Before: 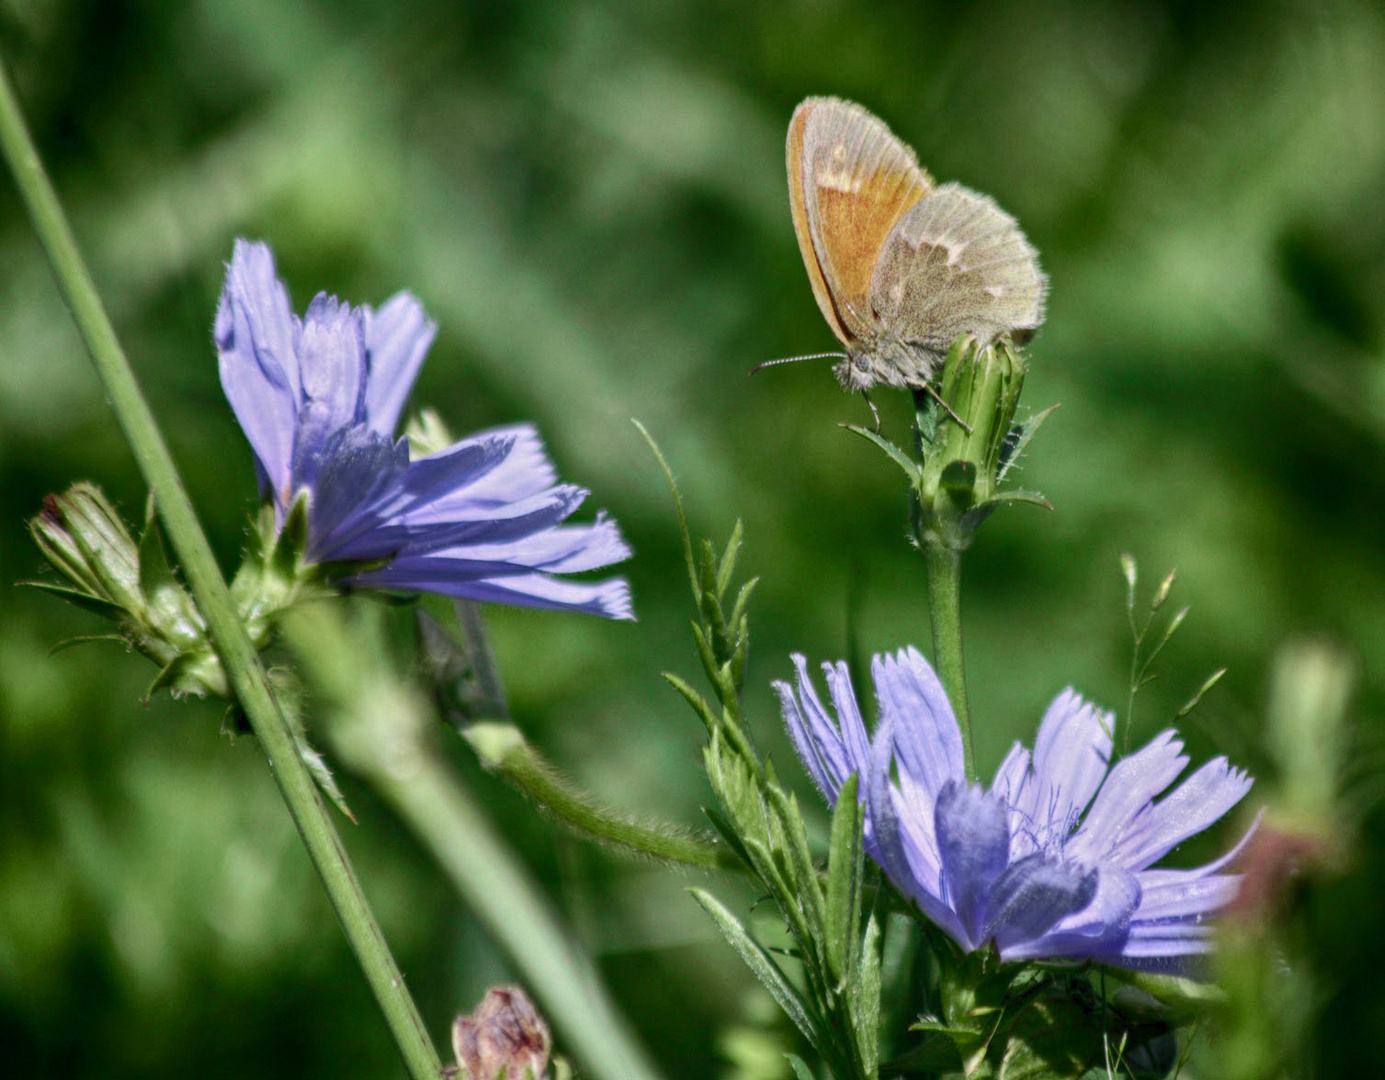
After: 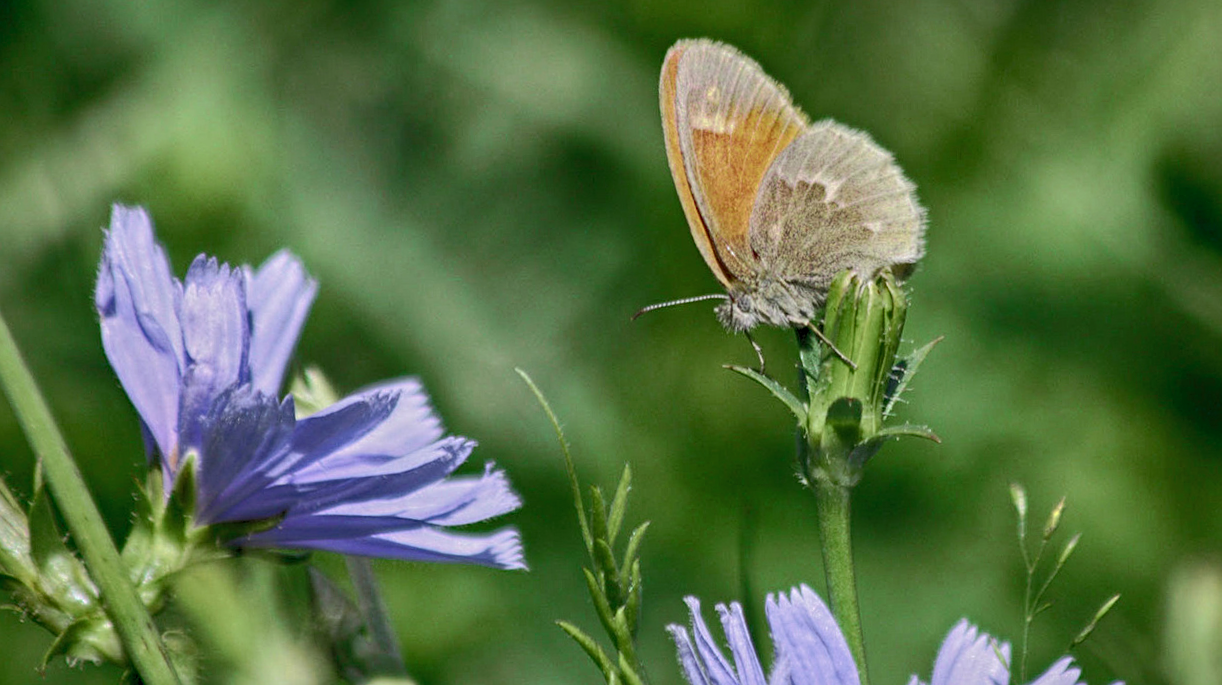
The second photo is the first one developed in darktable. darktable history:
sharpen: on, module defaults
rotate and perspective: rotation -2.29°, automatic cropping off
shadows and highlights: on, module defaults
crop and rotate: left 9.345%, top 7.22%, right 4.982%, bottom 32.331%
